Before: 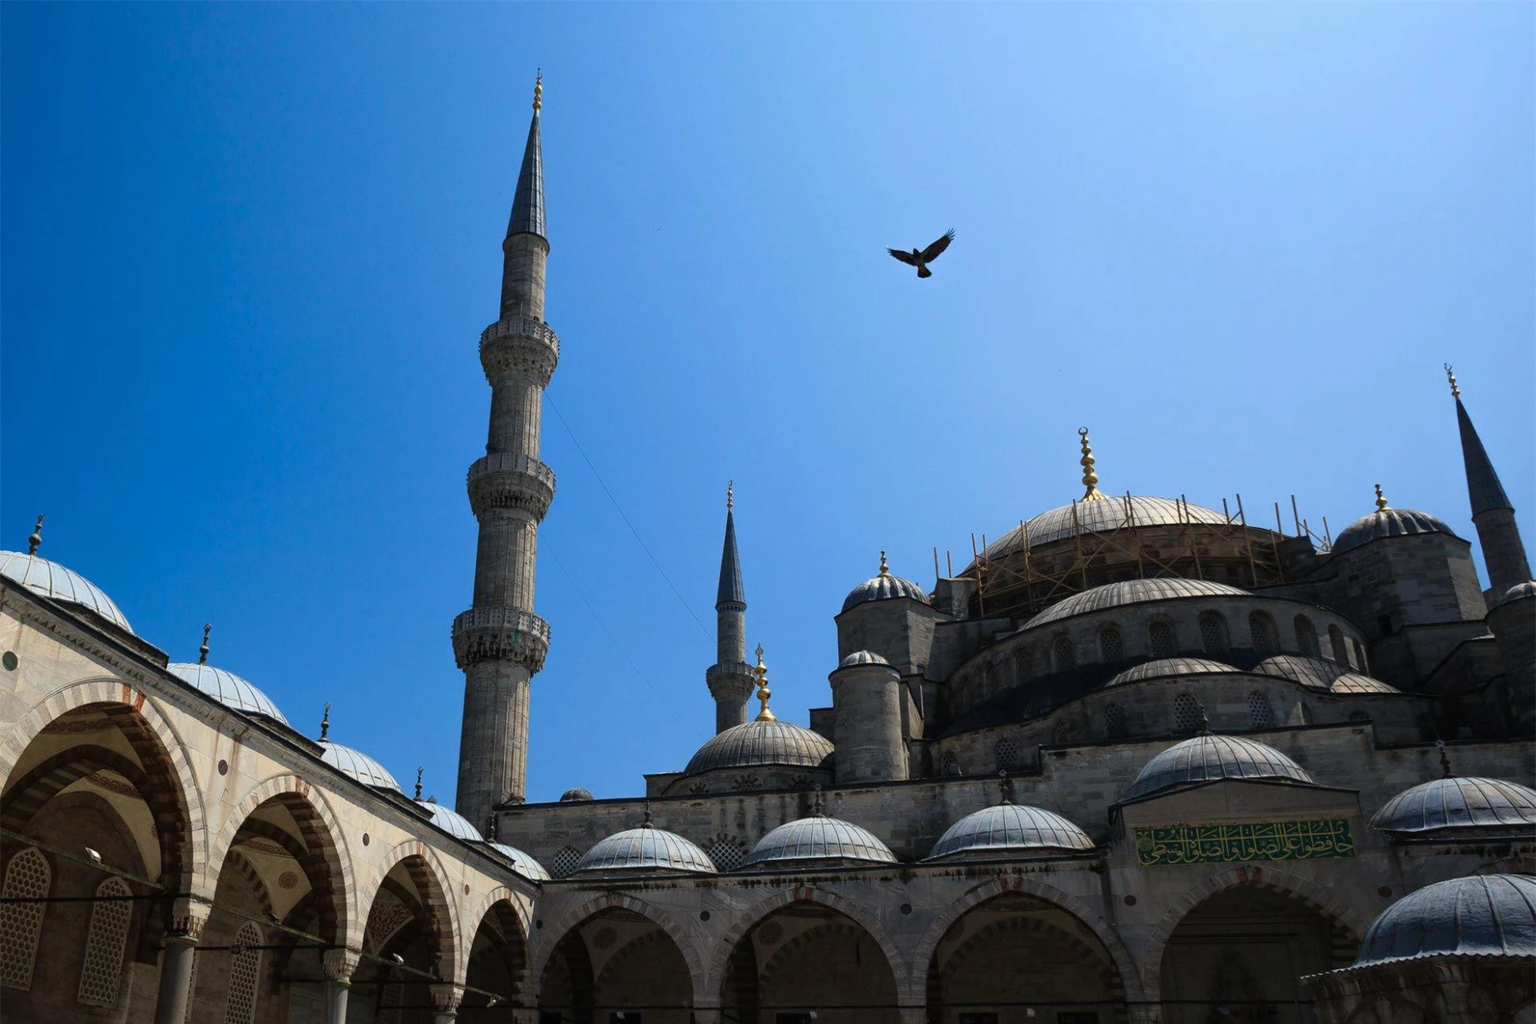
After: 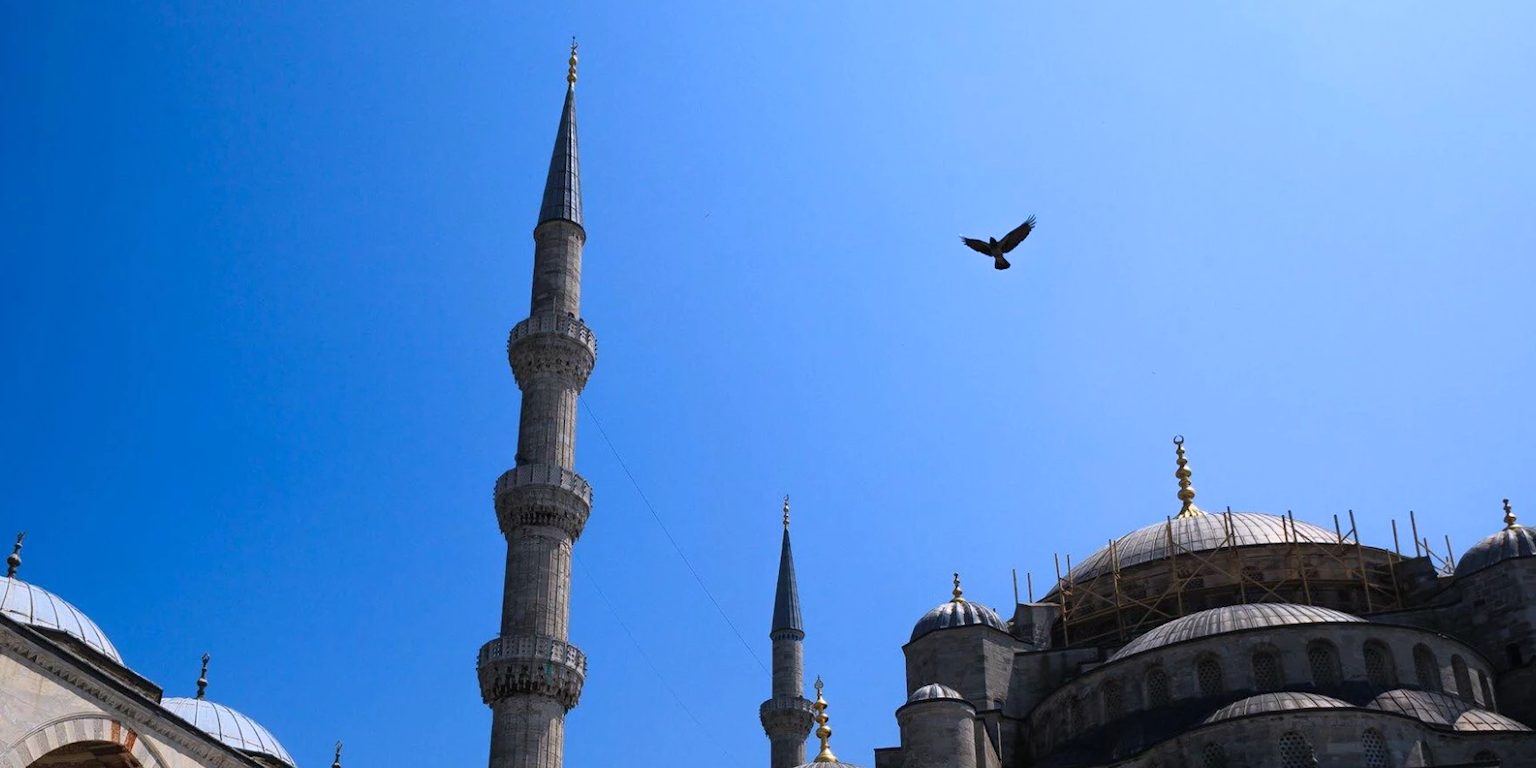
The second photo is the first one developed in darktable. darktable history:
white balance: red 1.004, blue 1.096
crop: left 1.509%, top 3.452%, right 7.696%, bottom 28.452%
